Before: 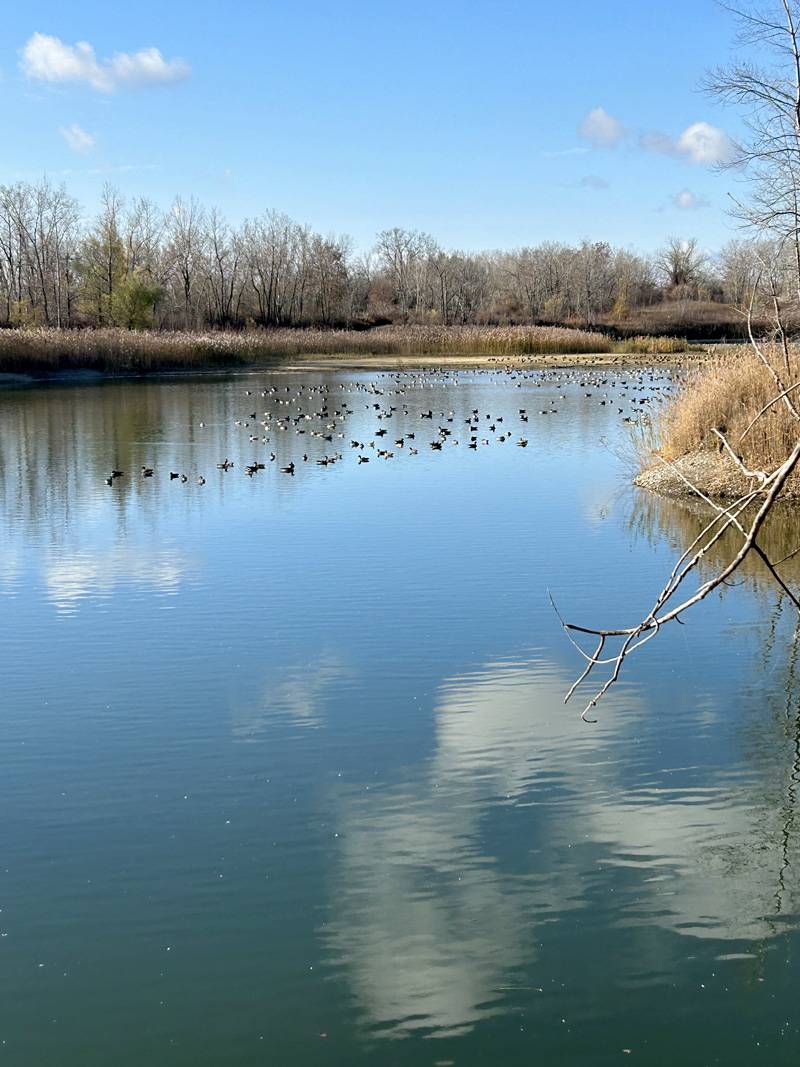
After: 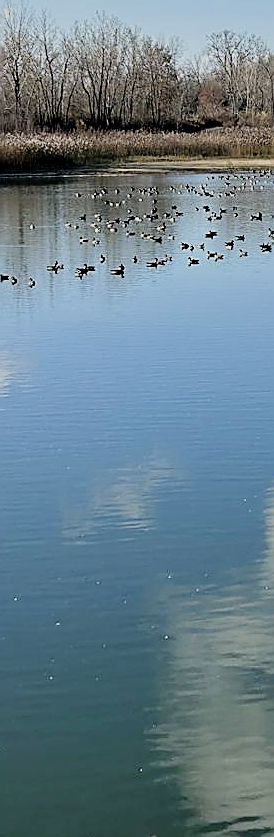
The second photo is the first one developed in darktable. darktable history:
sharpen: radius 1.349, amount 1.259, threshold 0.76
crop and rotate: left 21.289%, top 18.58%, right 44.383%, bottom 2.972%
filmic rgb: black relative exposure -7.65 EV, white relative exposure 4.56 EV, hardness 3.61, iterations of high-quality reconstruction 10
tone equalizer: on, module defaults
